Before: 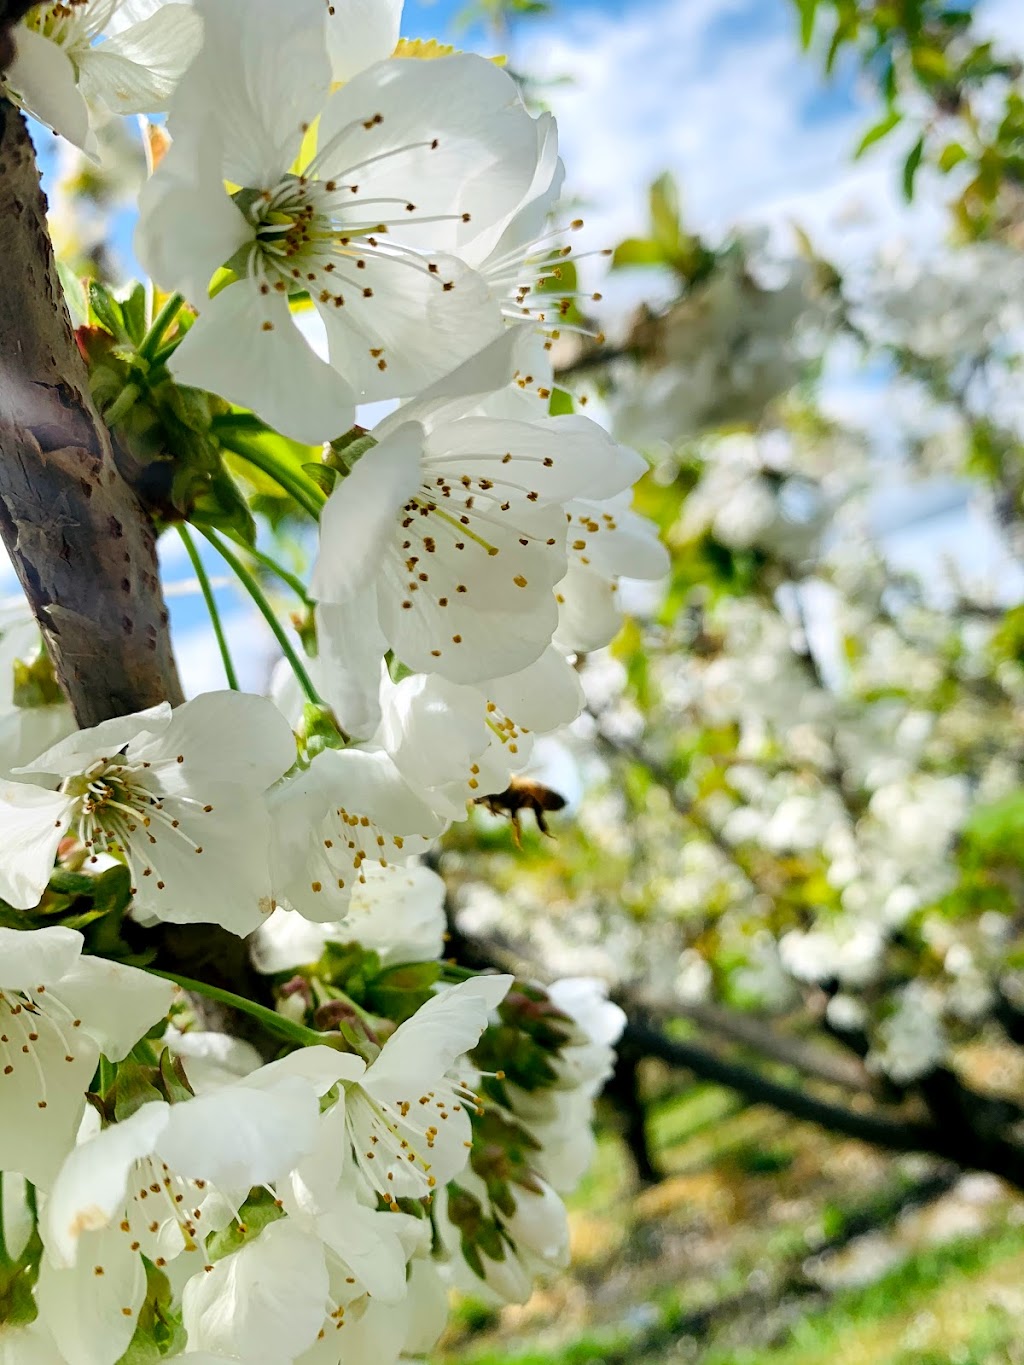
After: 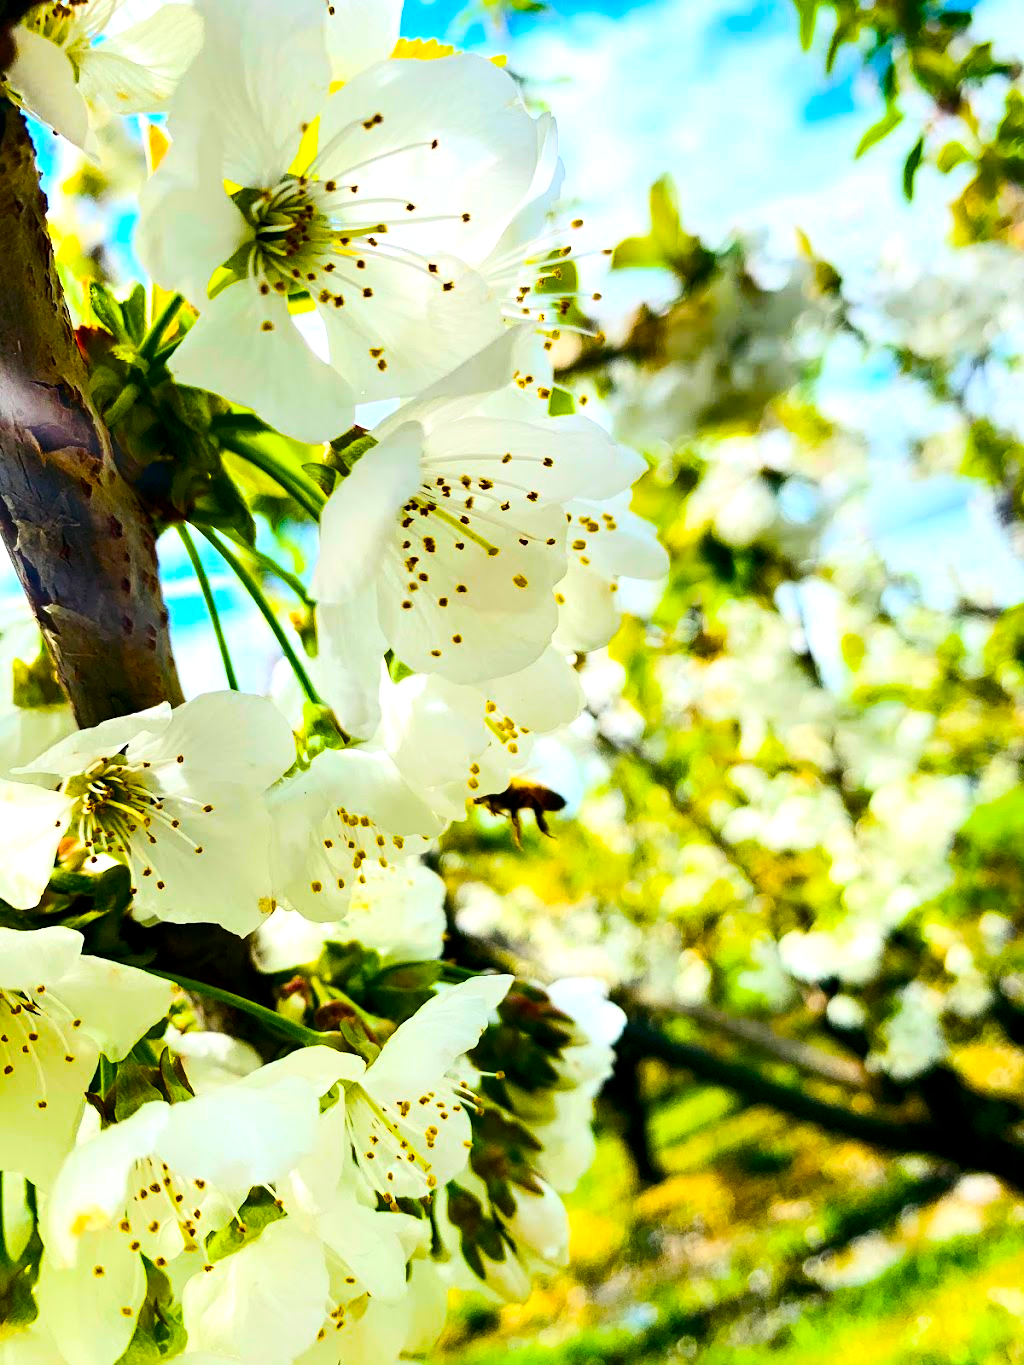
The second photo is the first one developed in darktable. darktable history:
contrast brightness saturation: contrast 0.297
color balance rgb: power › hue 329.14°, perceptual saturation grading › global saturation 64.178%, perceptual saturation grading › highlights 50.566%, perceptual saturation grading › shadows 29.658%, perceptual brilliance grading › global brilliance 11.651%, global vibrance 20%
